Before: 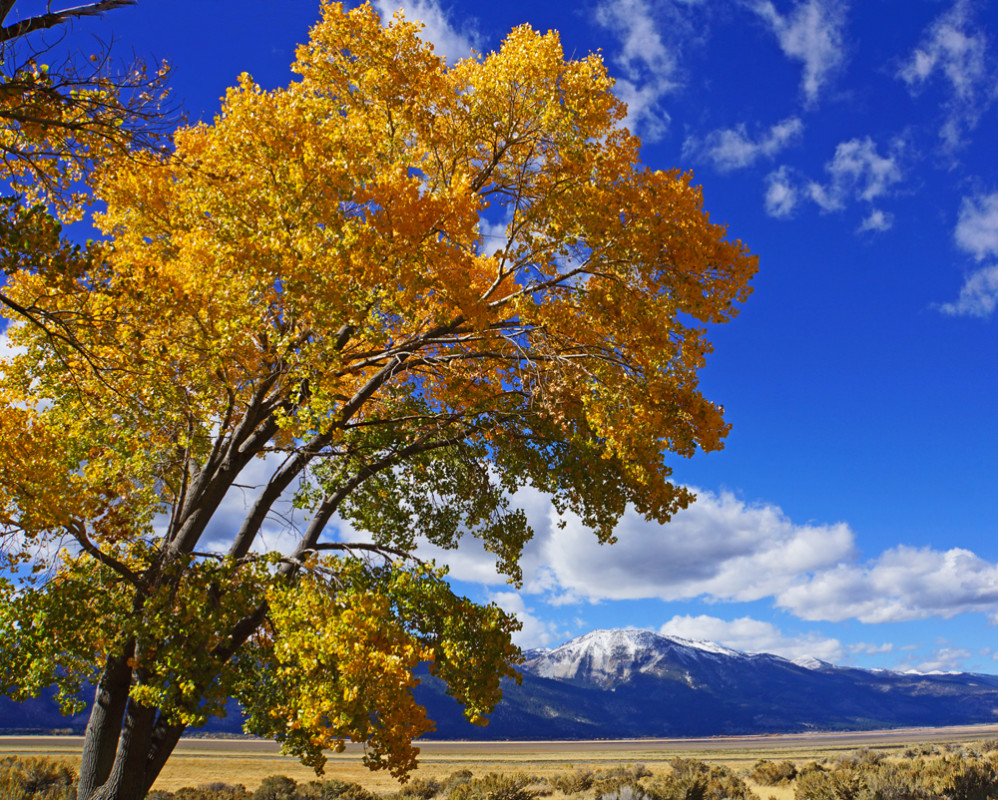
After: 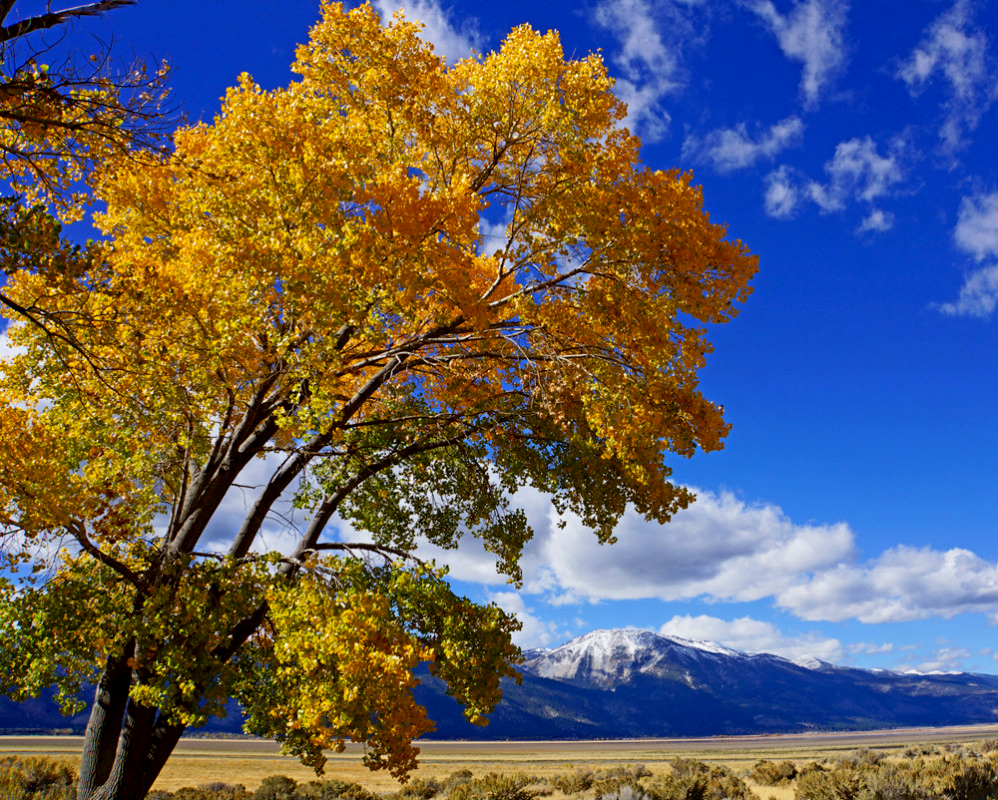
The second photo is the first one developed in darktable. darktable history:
exposure: black level correction 0.009, compensate highlight preservation false
tone equalizer: on, module defaults
